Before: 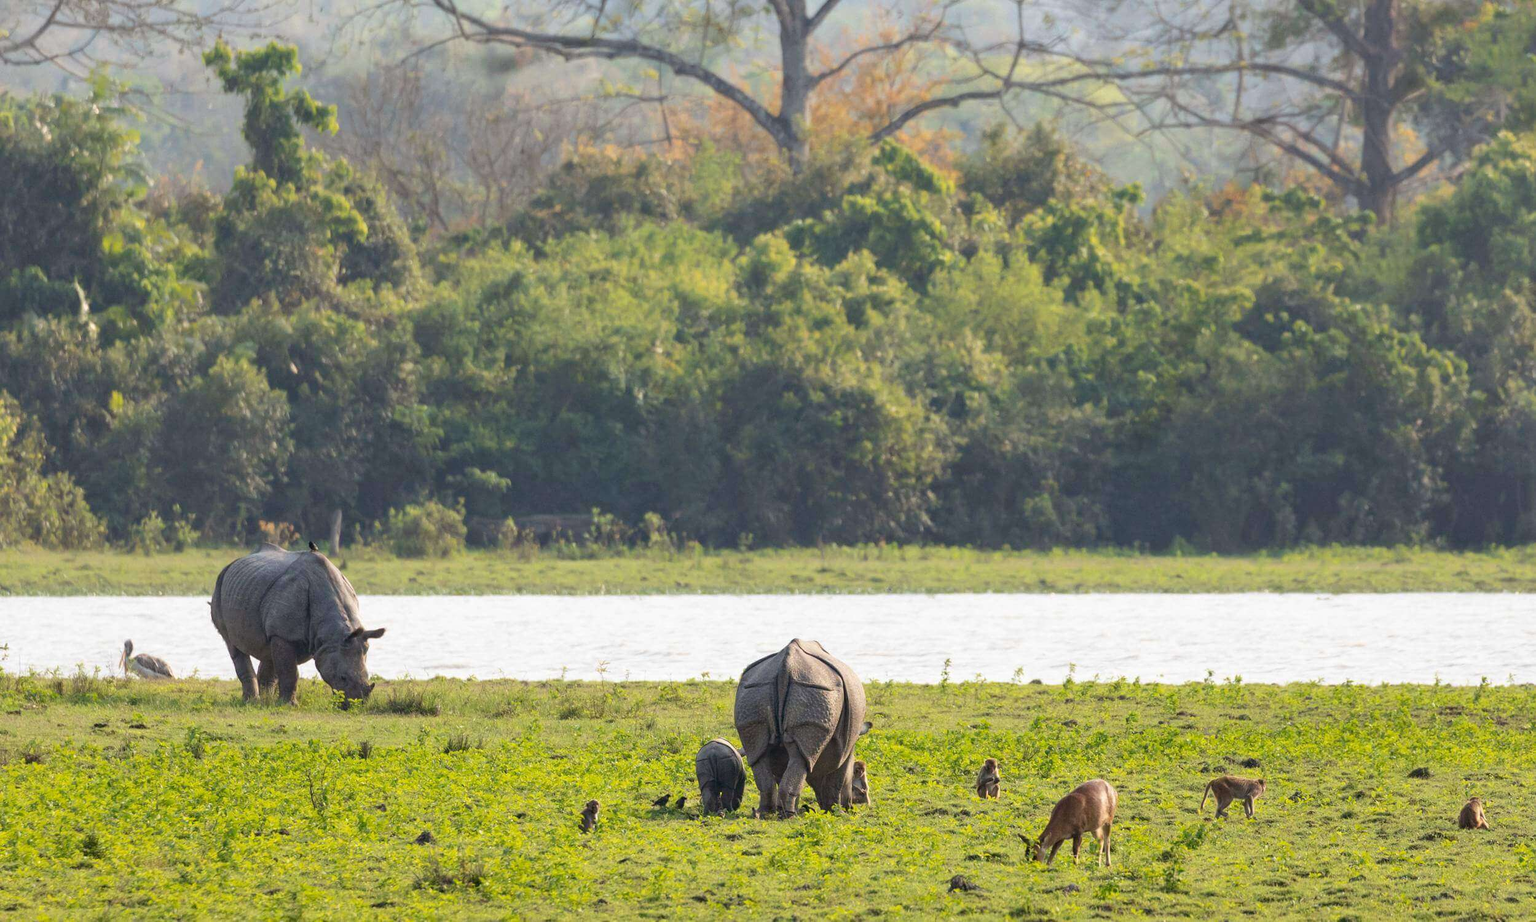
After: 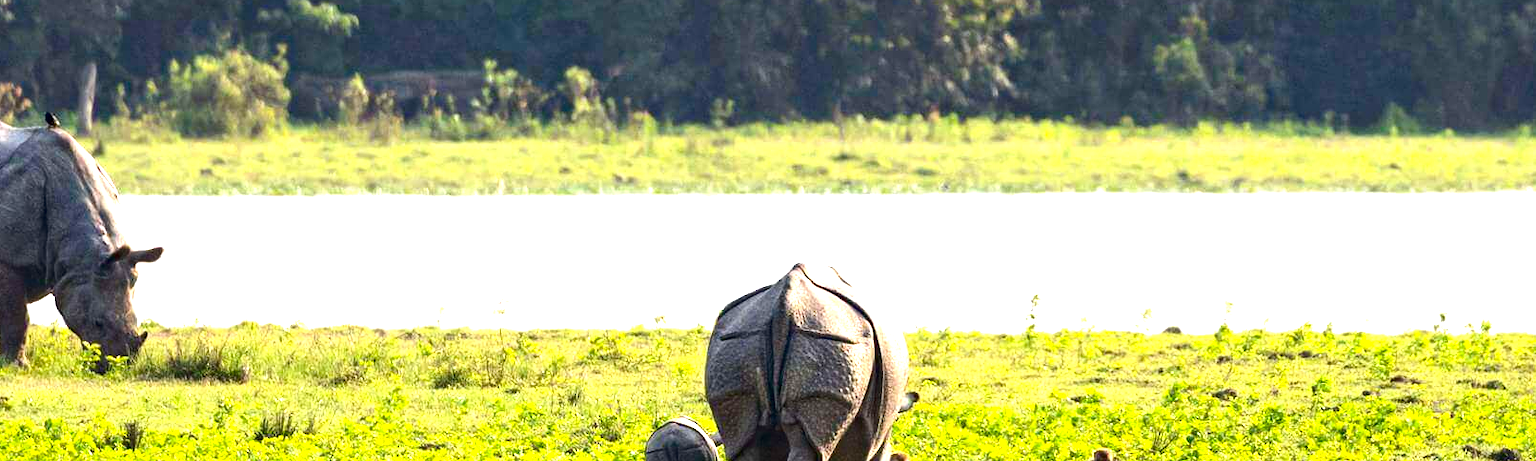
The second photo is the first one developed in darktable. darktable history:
haze removal: compatibility mode true, adaptive false
exposure: black level correction 0, exposure 1.199 EV, compensate highlight preservation false
crop: left 18.215%, top 50.907%, right 17.255%, bottom 16.795%
contrast brightness saturation: contrast 0.128, brightness -0.231, saturation 0.144
